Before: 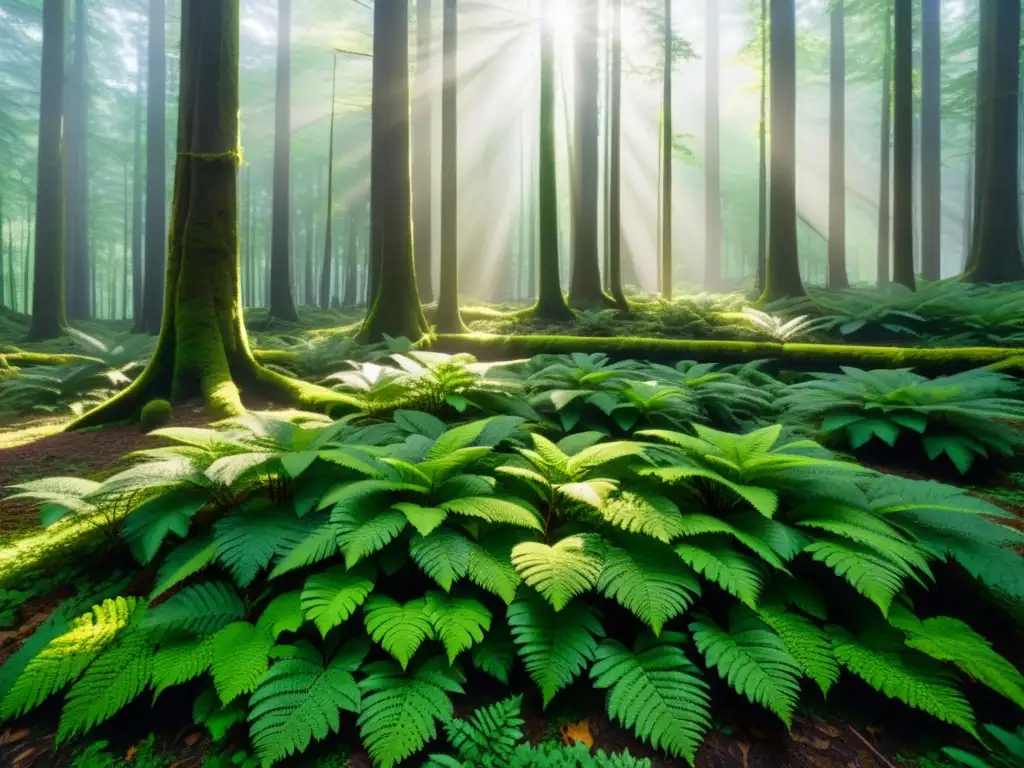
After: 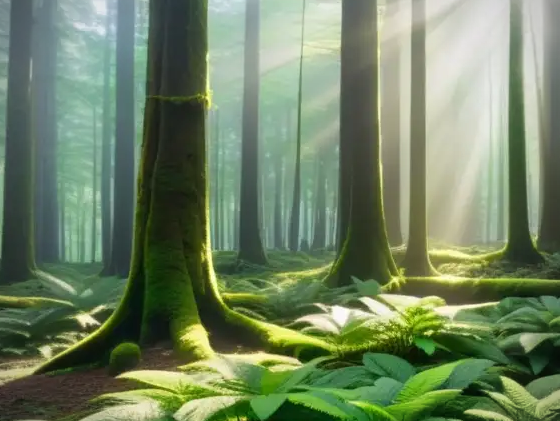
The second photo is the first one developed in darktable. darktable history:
vignetting: unbound false
crop and rotate: left 3.047%, top 7.509%, right 42.236%, bottom 37.598%
